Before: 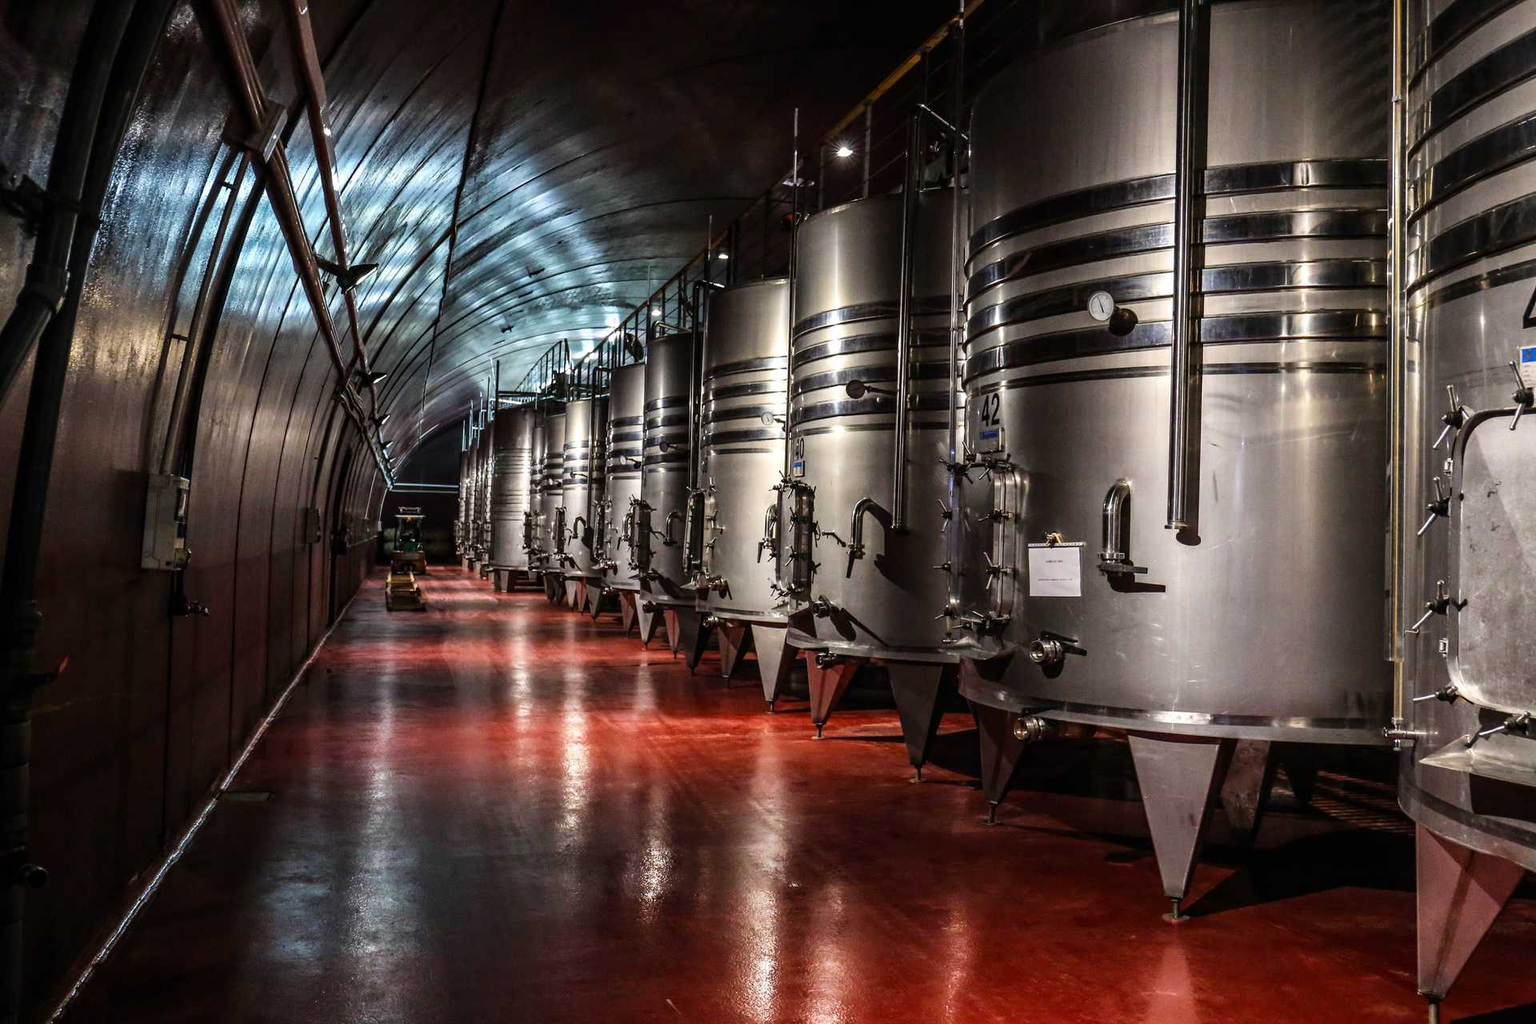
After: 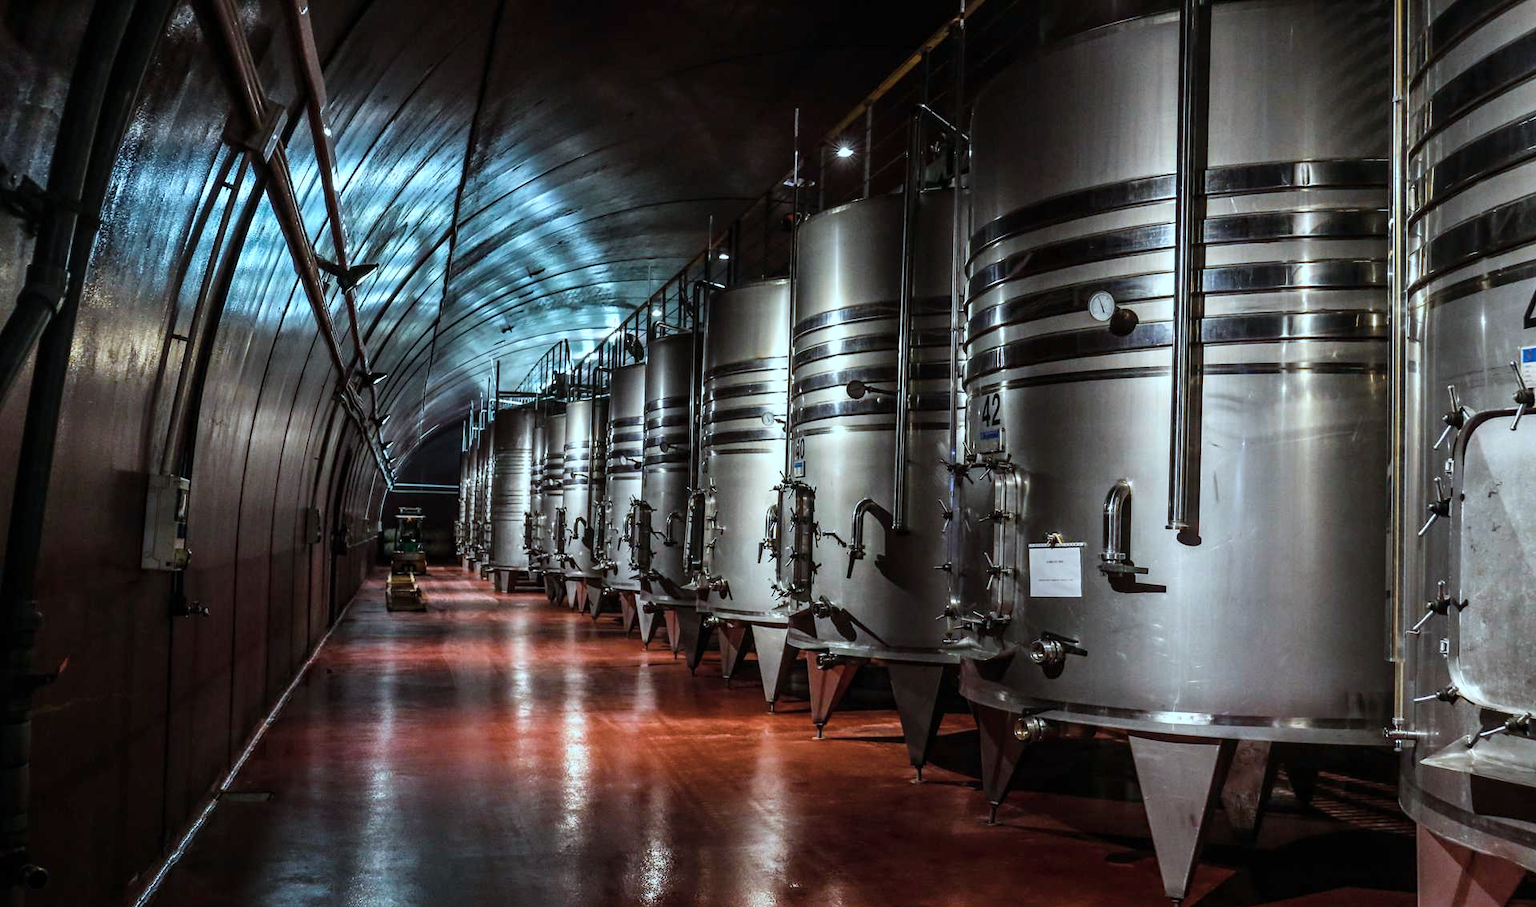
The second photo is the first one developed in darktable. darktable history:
color balance rgb: perceptual saturation grading › global saturation 29.83%, global vibrance 14.61%
color correction: highlights a* -13.36, highlights b* -17.92, saturation 0.707
crop and rotate: top 0%, bottom 11.358%
